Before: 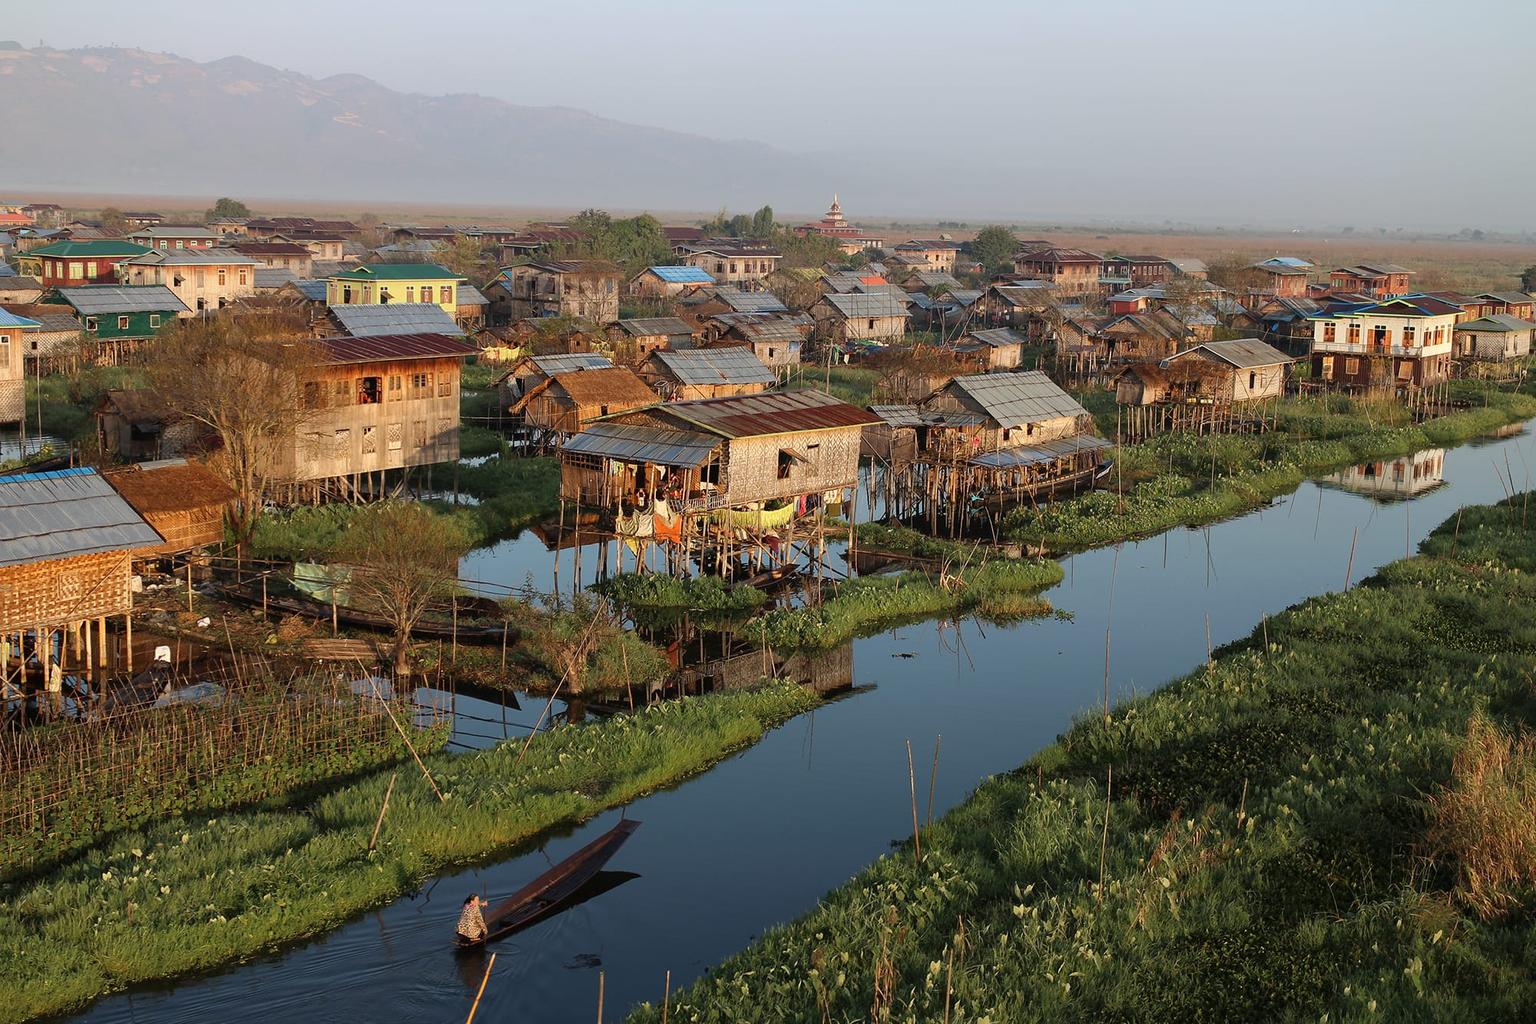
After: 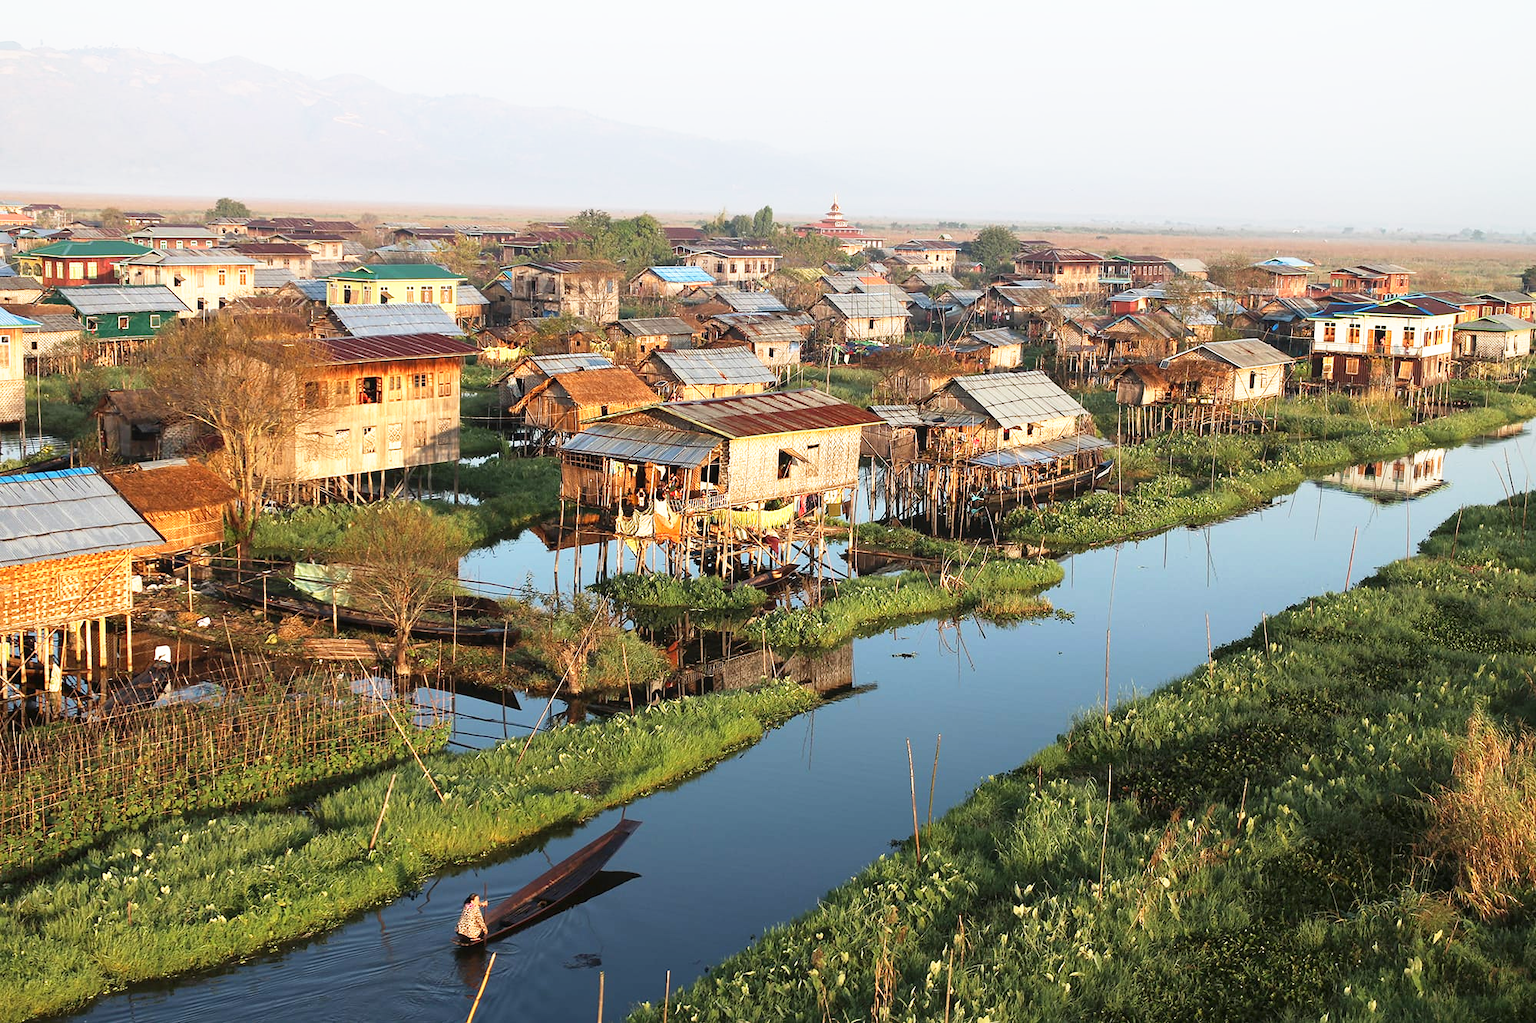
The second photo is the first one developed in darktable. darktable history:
base curve: curves: ch0 [(0, 0) (0.495, 0.917) (1, 1)], preserve colors none
